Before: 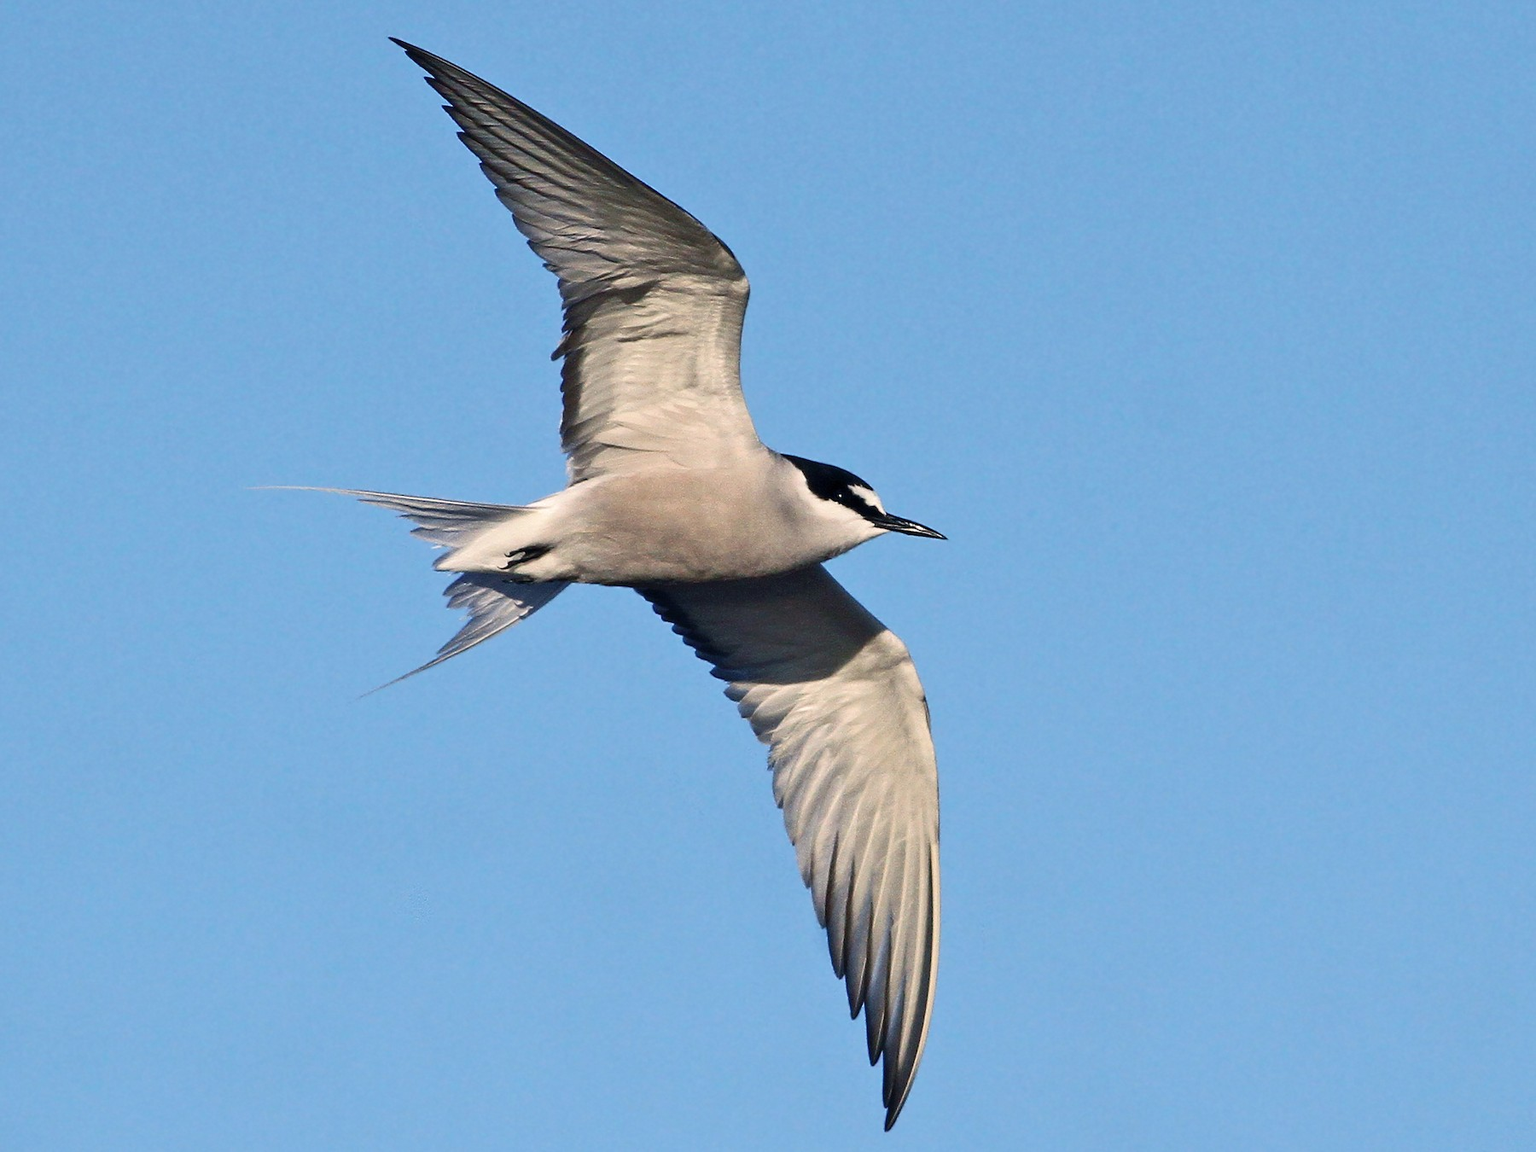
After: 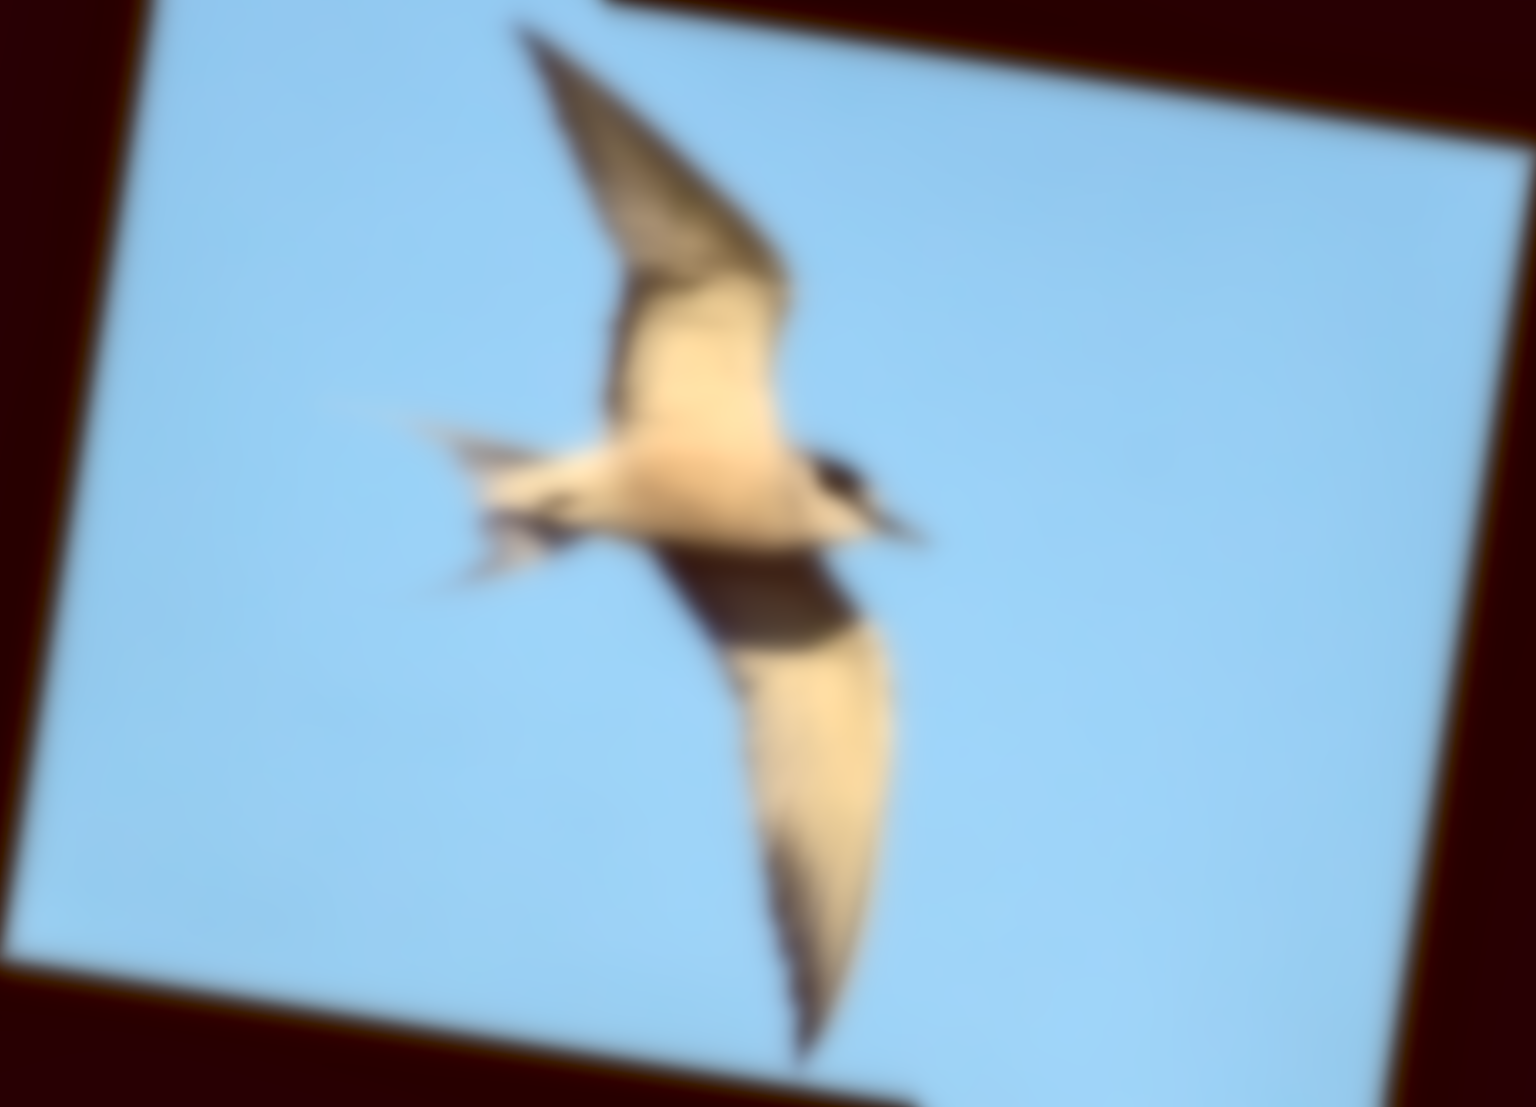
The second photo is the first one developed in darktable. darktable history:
local contrast: shadows 94%
crop and rotate: top 5.609%, bottom 5.609%
contrast brightness saturation: contrast 0.24, brightness 0.26, saturation 0.39
color balance: lift [1.001, 1.007, 1, 0.993], gamma [1.023, 1.026, 1.01, 0.974], gain [0.964, 1.059, 1.073, 0.927]
lowpass: radius 16, unbound 0
rotate and perspective: rotation 9.12°, automatic cropping off
